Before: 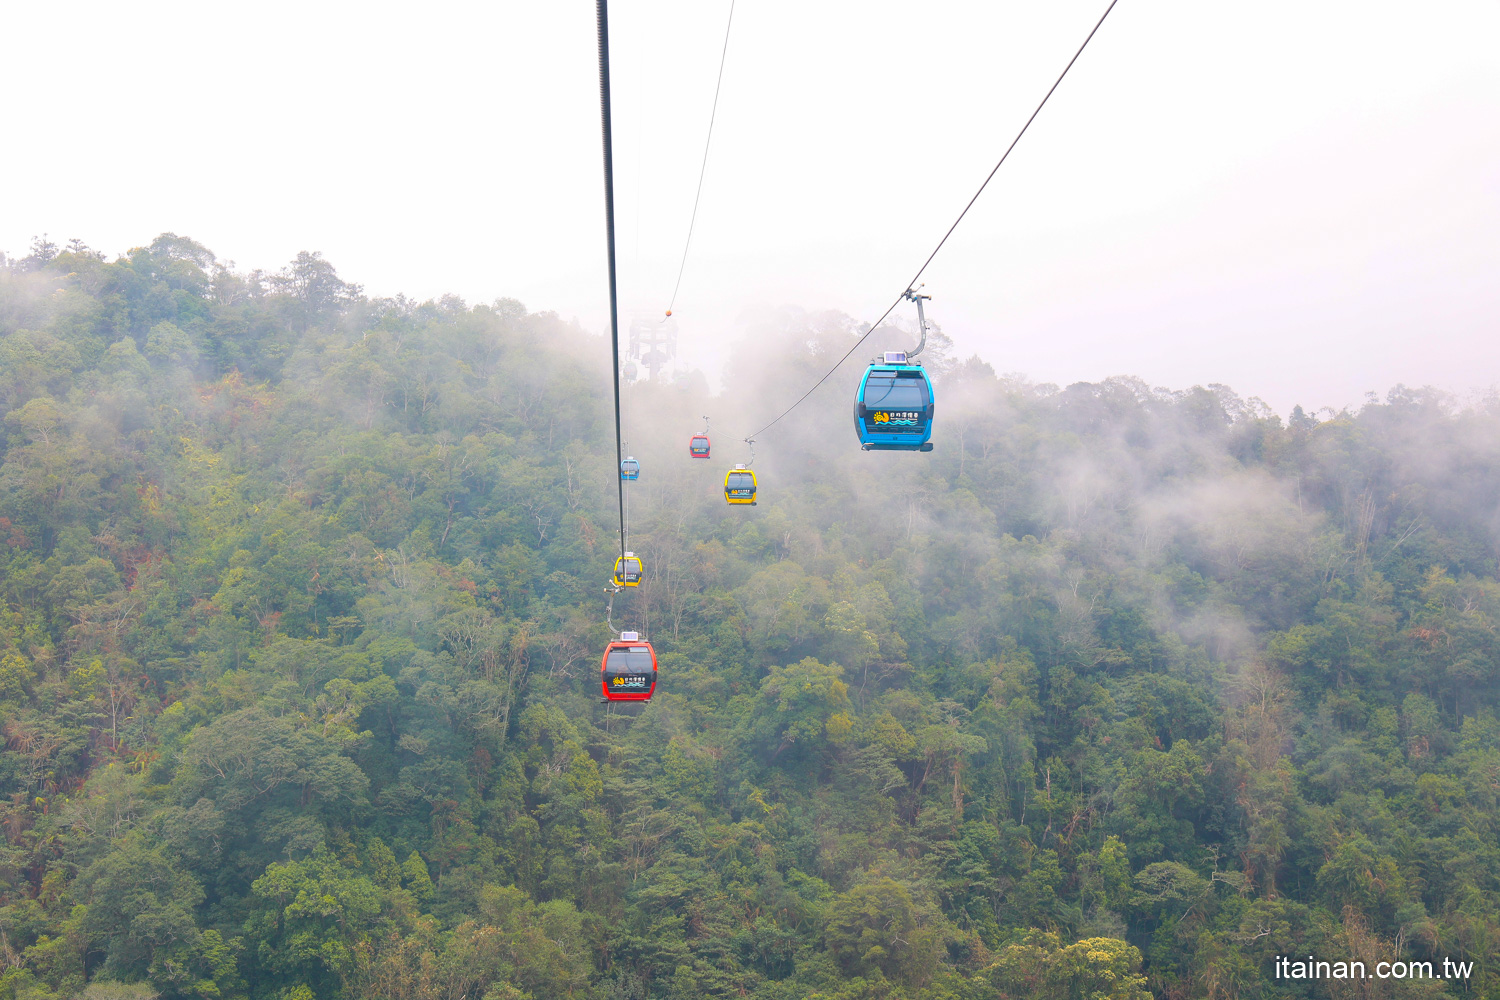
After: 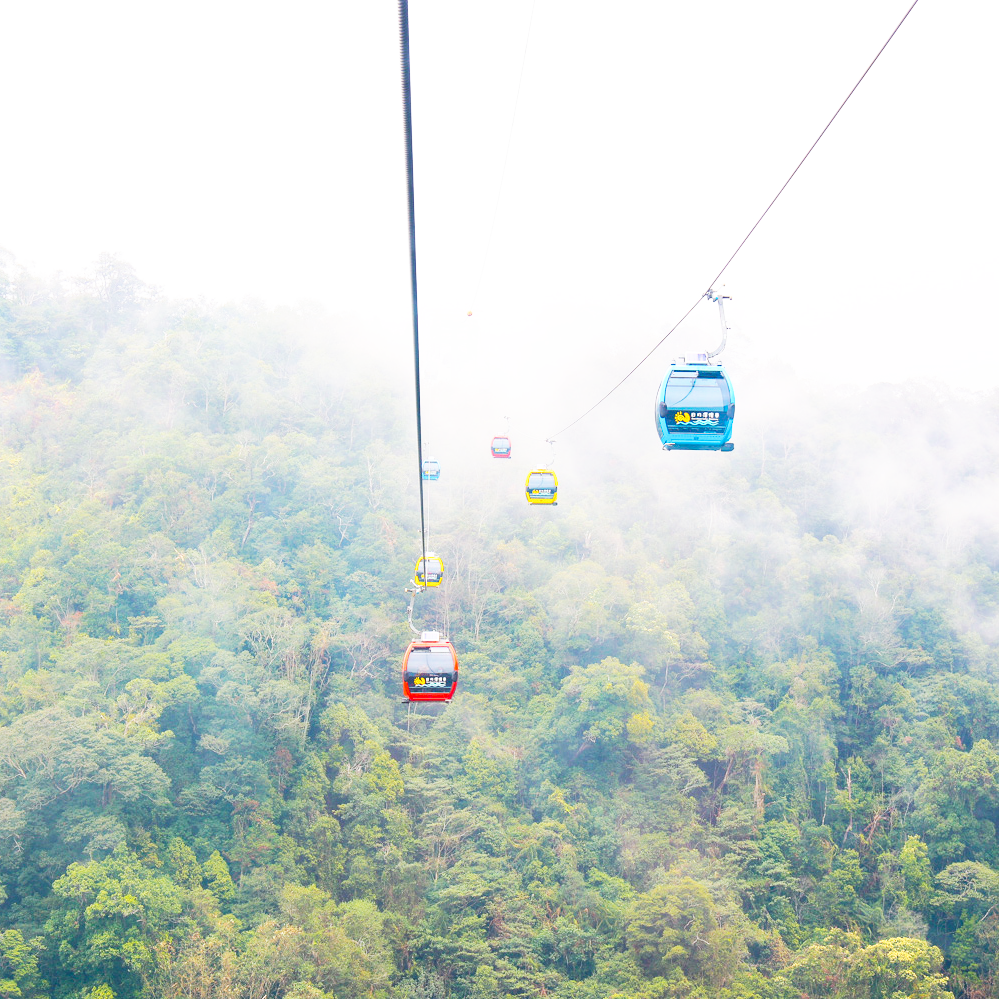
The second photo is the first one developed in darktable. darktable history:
base curve: curves: ch0 [(0, 0) (0.007, 0.004) (0.027, 0.03) (0.046, 0.07) (0.207, 0.54) (0.442, 0.872) (0.673, 0.972) (1, 1)], preserve colors none
crop and rotate: left 13.342%, right 19.991%
